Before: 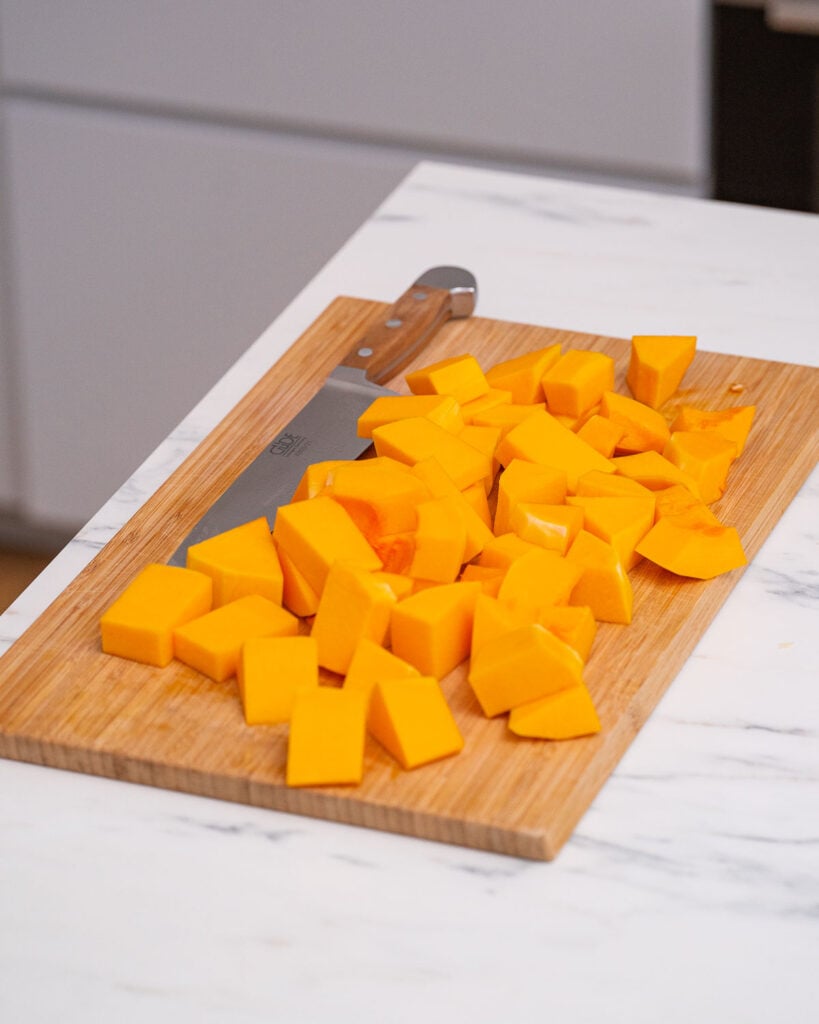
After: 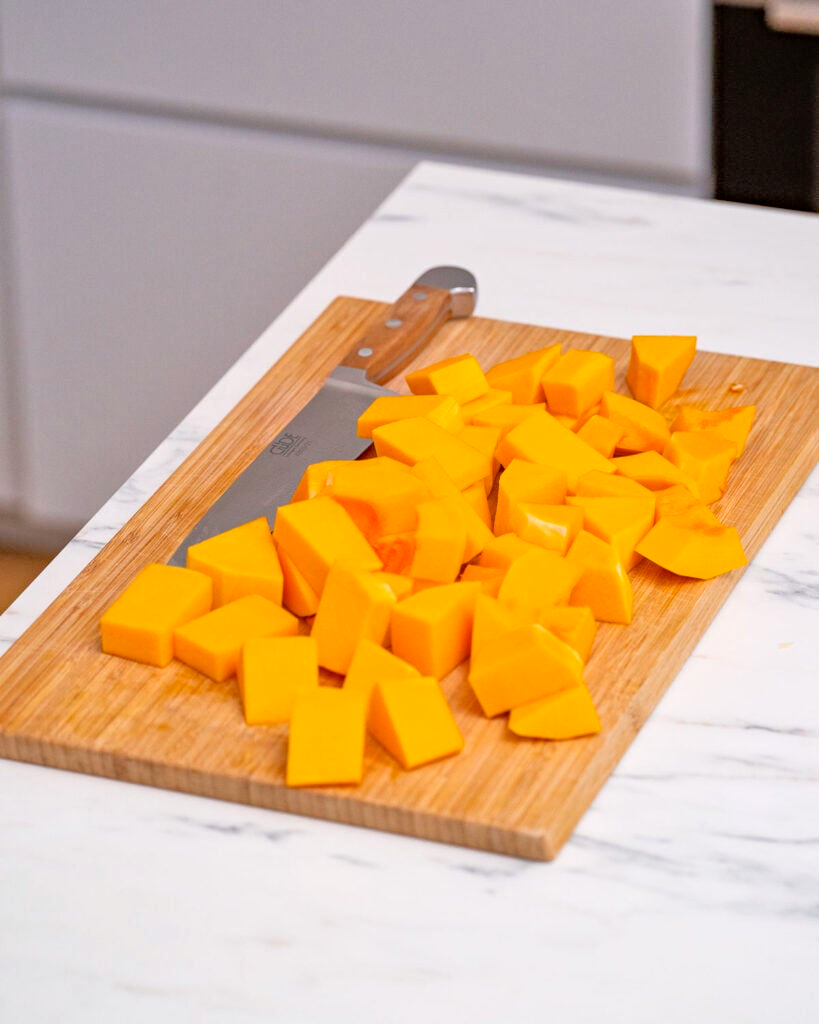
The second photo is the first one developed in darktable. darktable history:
tone equalizer: -7 EV 0.15 EV, -6 EV 0.6 EV, -5 EV 1.15 EV, -4 EV 1.33 EV, -3 EV 1.15 EV, -2 EV 0.6 EV, -1 EV 0.15 EV, mask exposure compensation -0.5 EV
haze removal: compatibility mode true, adaptive false
exposure: black level correction 0.001, exposure 0.14 EV, compensate highlight preservation false
